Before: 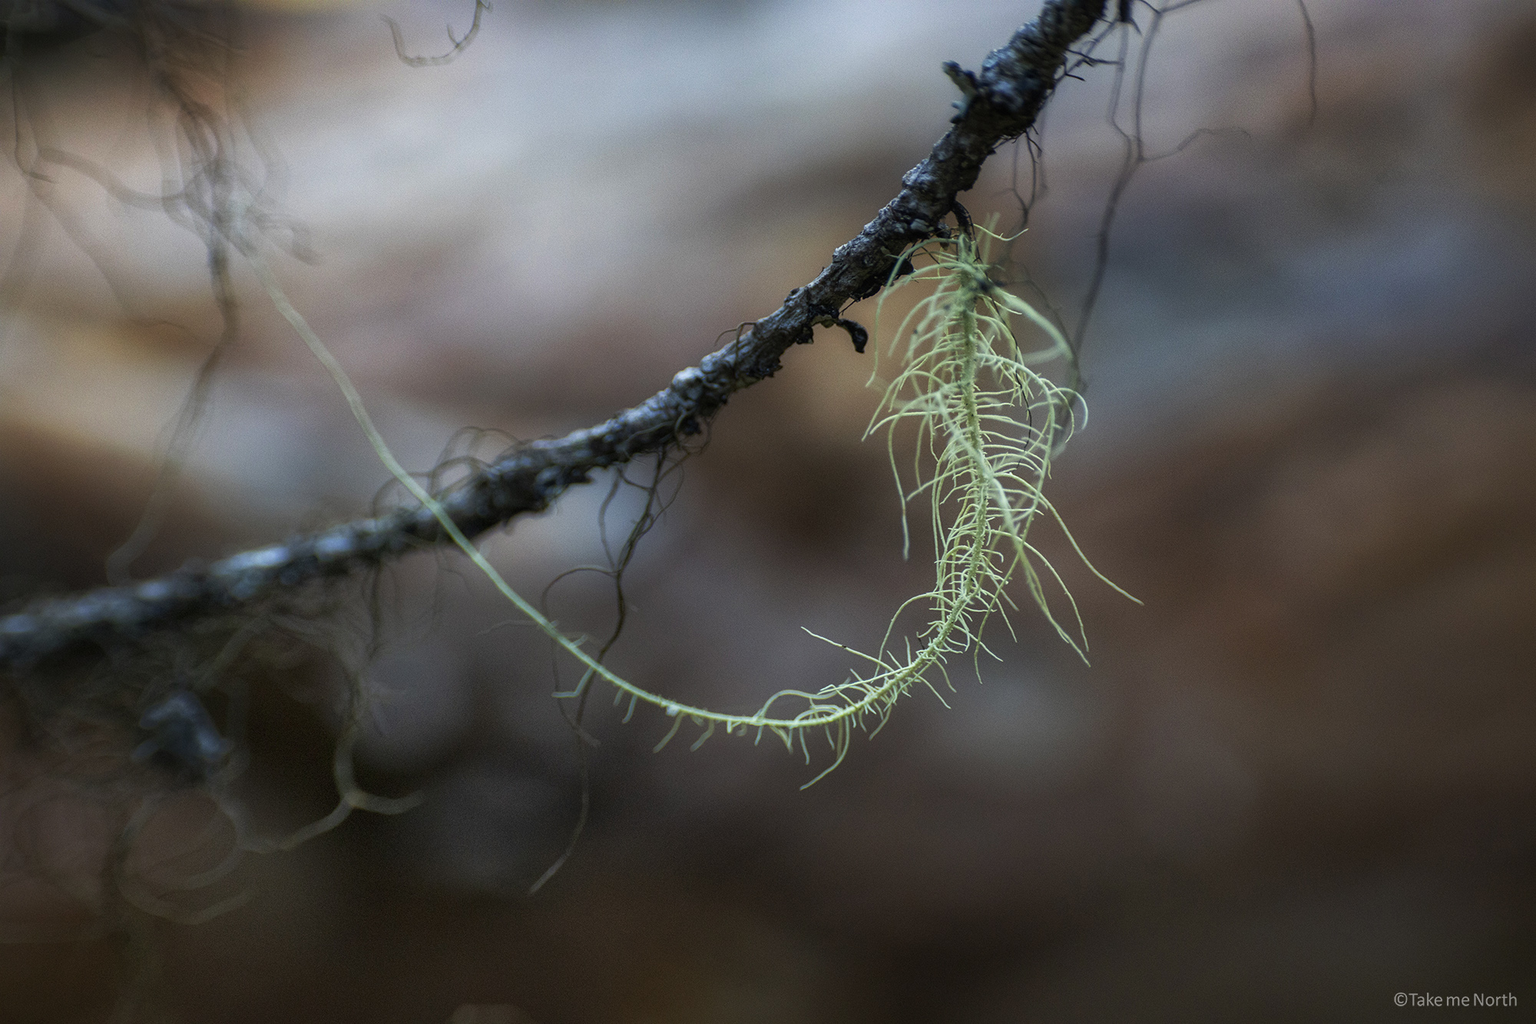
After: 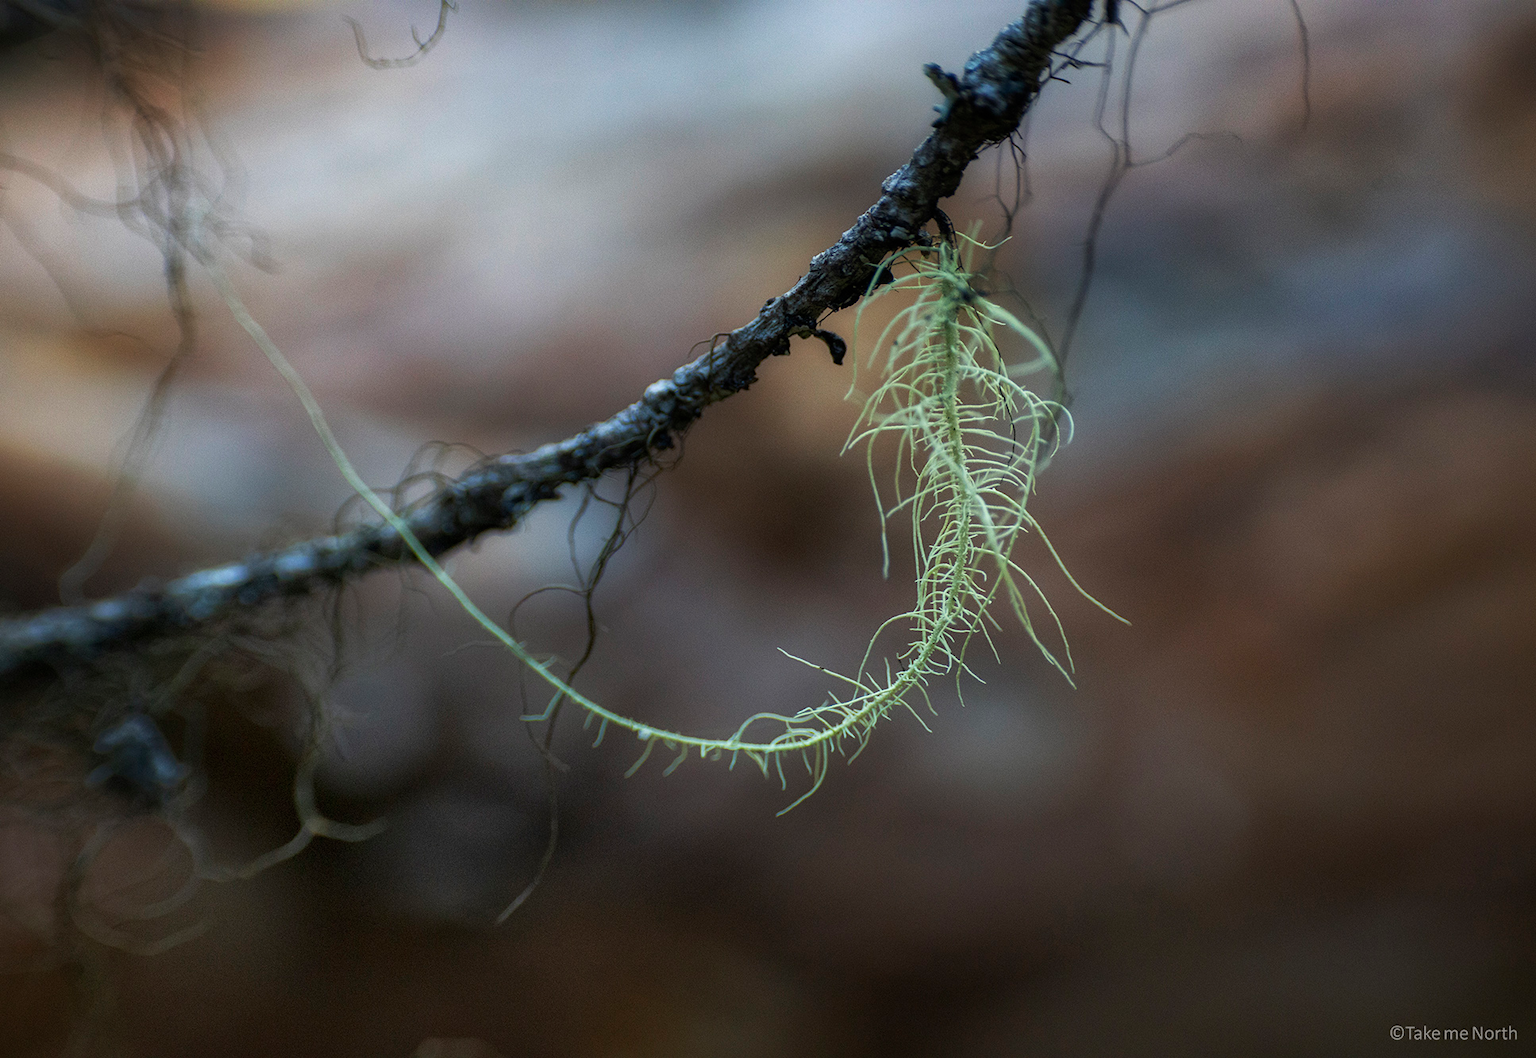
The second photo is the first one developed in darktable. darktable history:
white balance: emerald 1
crop and rotate: left 3.238%
